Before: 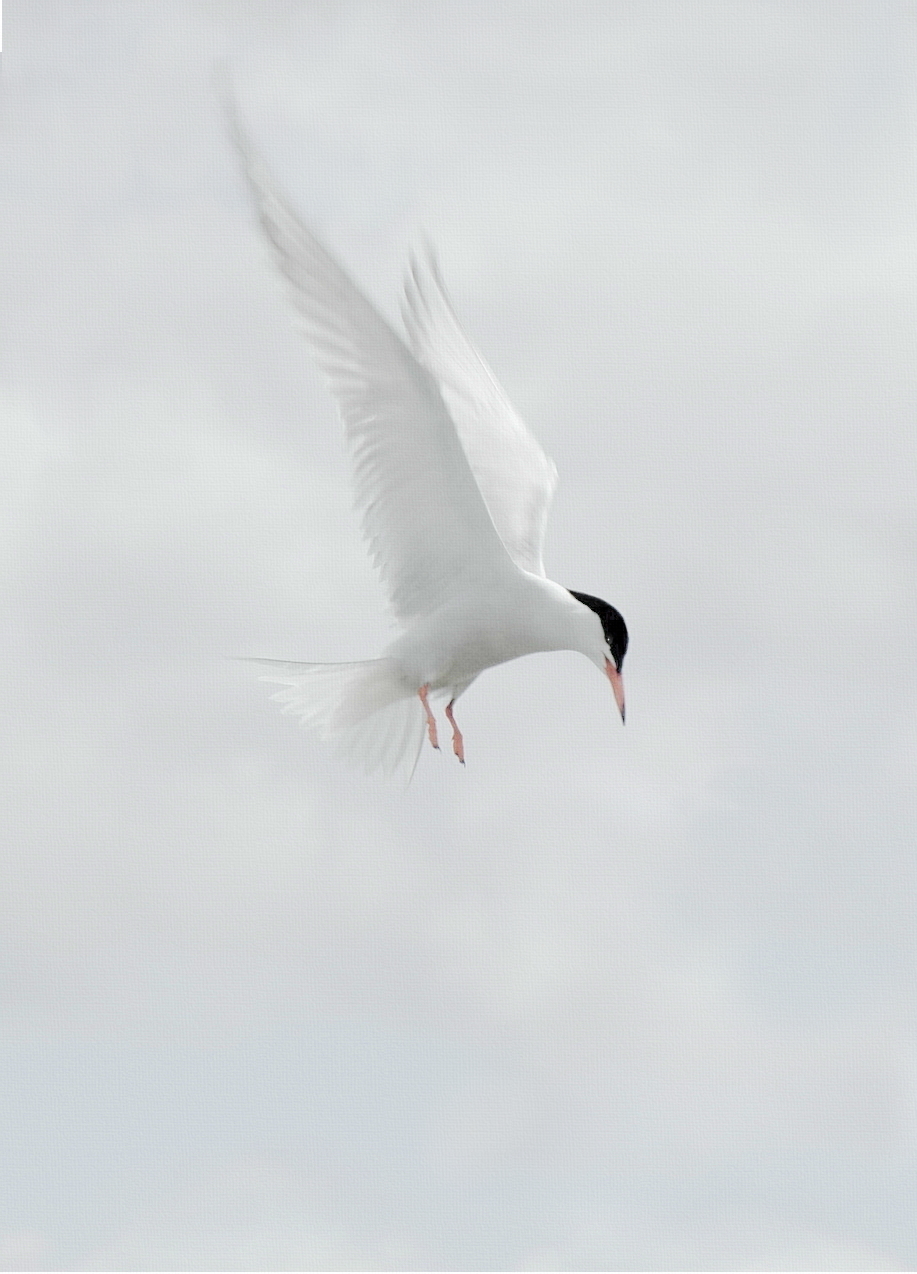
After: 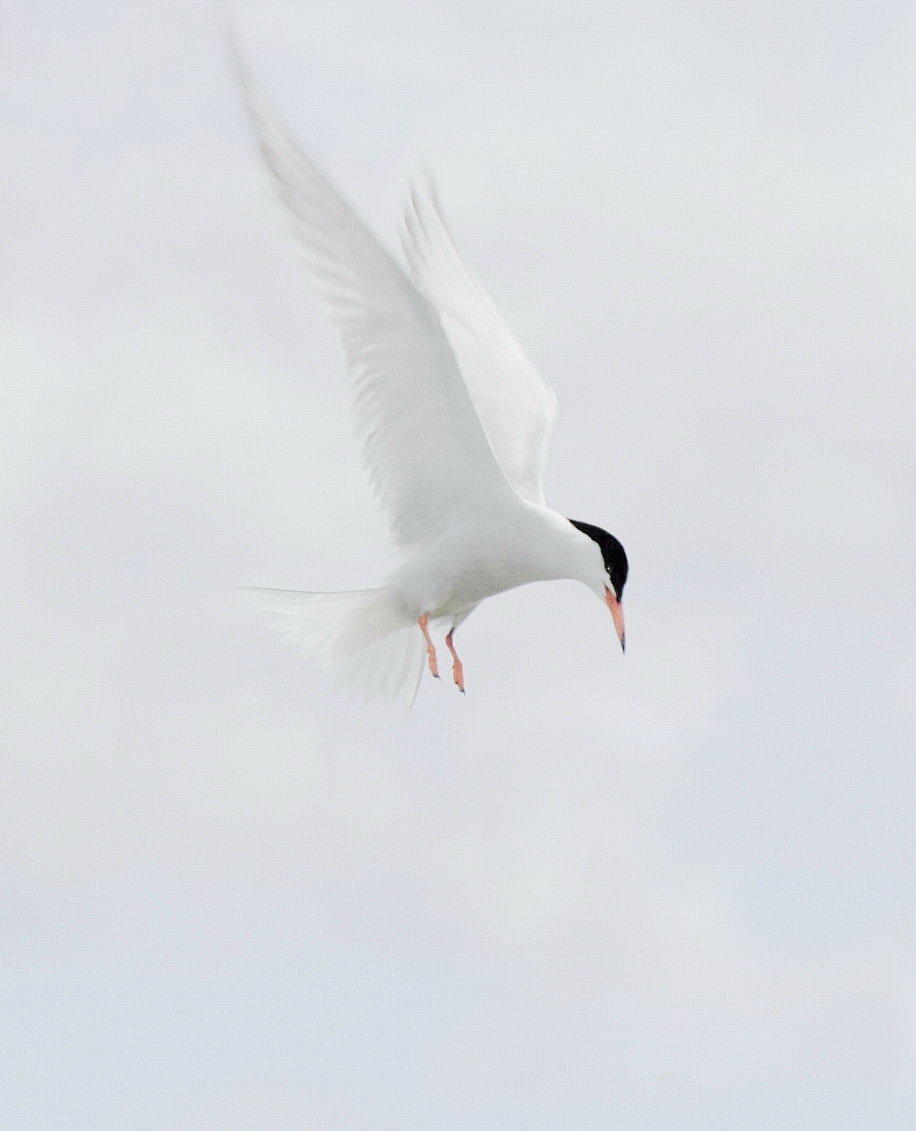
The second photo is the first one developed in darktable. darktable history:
tone curve: curves: ch0 [(0, 0.011) (0.139, 0.106) (0.295, 0.271) (0.499, 0.523) (0.739, 0.782) (0.857, 0.879) (1, 0.967)]; ch1 [(0, 0) (0.272, 0.249) (0.39, 0.379) (0.469, 0.456) (0.495, 0.497) (0.524, 0.53) (0.588, 0.62) (0.725, 0.779) (1, 1)]; ch2 [(0, 0) (0.125, 0.089) (0.35, 0.317) (0.437, 0.42) (0.502, 0.499) (0.533, 0.553) (0.599, 0.638) (1, 1)], color space Lab, independent channels, preserve colors none
crop and rotate: top 5.609%, bottom 5.609%
